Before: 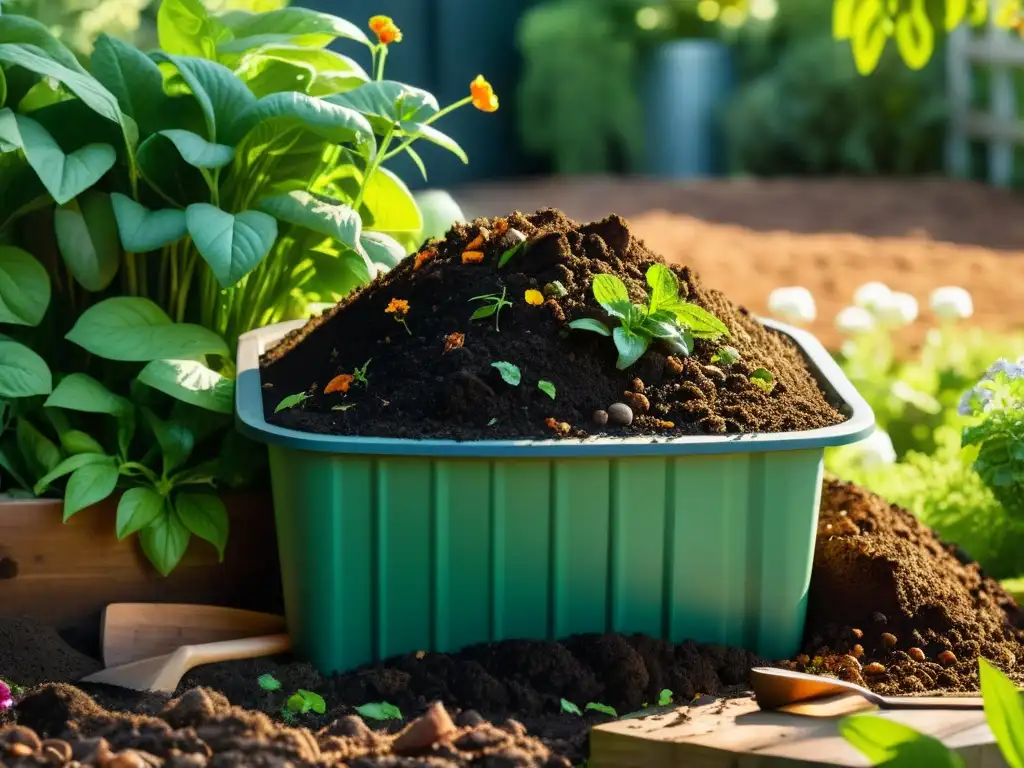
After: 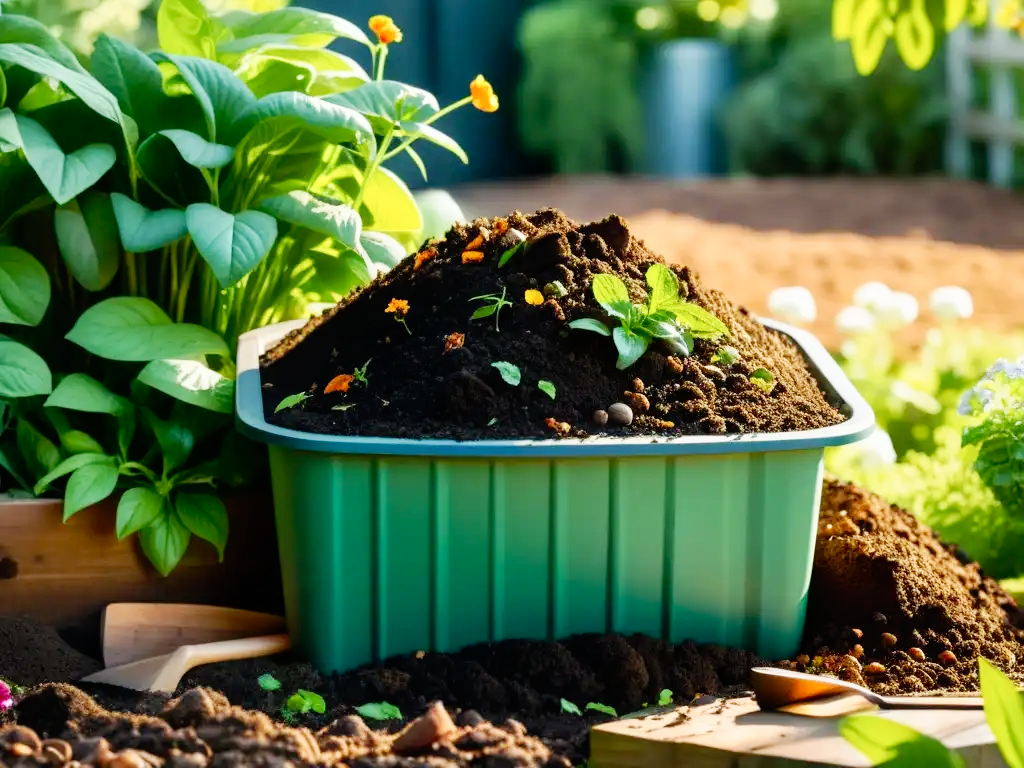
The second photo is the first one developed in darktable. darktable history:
tone curve: curves: ch0 [(0, 0) (0.051, 0.027) (0.096, 0.071) (0.219, 0.248) (0.428, 0.52) (0.596, 0.713) (0.727, 0.823) (0.859, 0.924) (1, 1)]; ch1 [(0, 0) (0.1, 0.038) (0.318, 0.221) (0.413, 0.325) (0.454, 0.41) (0.493, 0.478) (0.503, 0.501) (0.516, 0.515) (0.548, 0.575) (0.561, 0.596) (0.594, 0.647) (0.666, 0.701) (1, 1)]; ch2 [(0, 0) (0.453, 0.44) (0.479, 0.476) (0.504, 0.5) (0.52, 0.526) (0.557, 0.585) (0.583, 0.608) (0.824, 0.815) (1, 1)], preserve colors none
